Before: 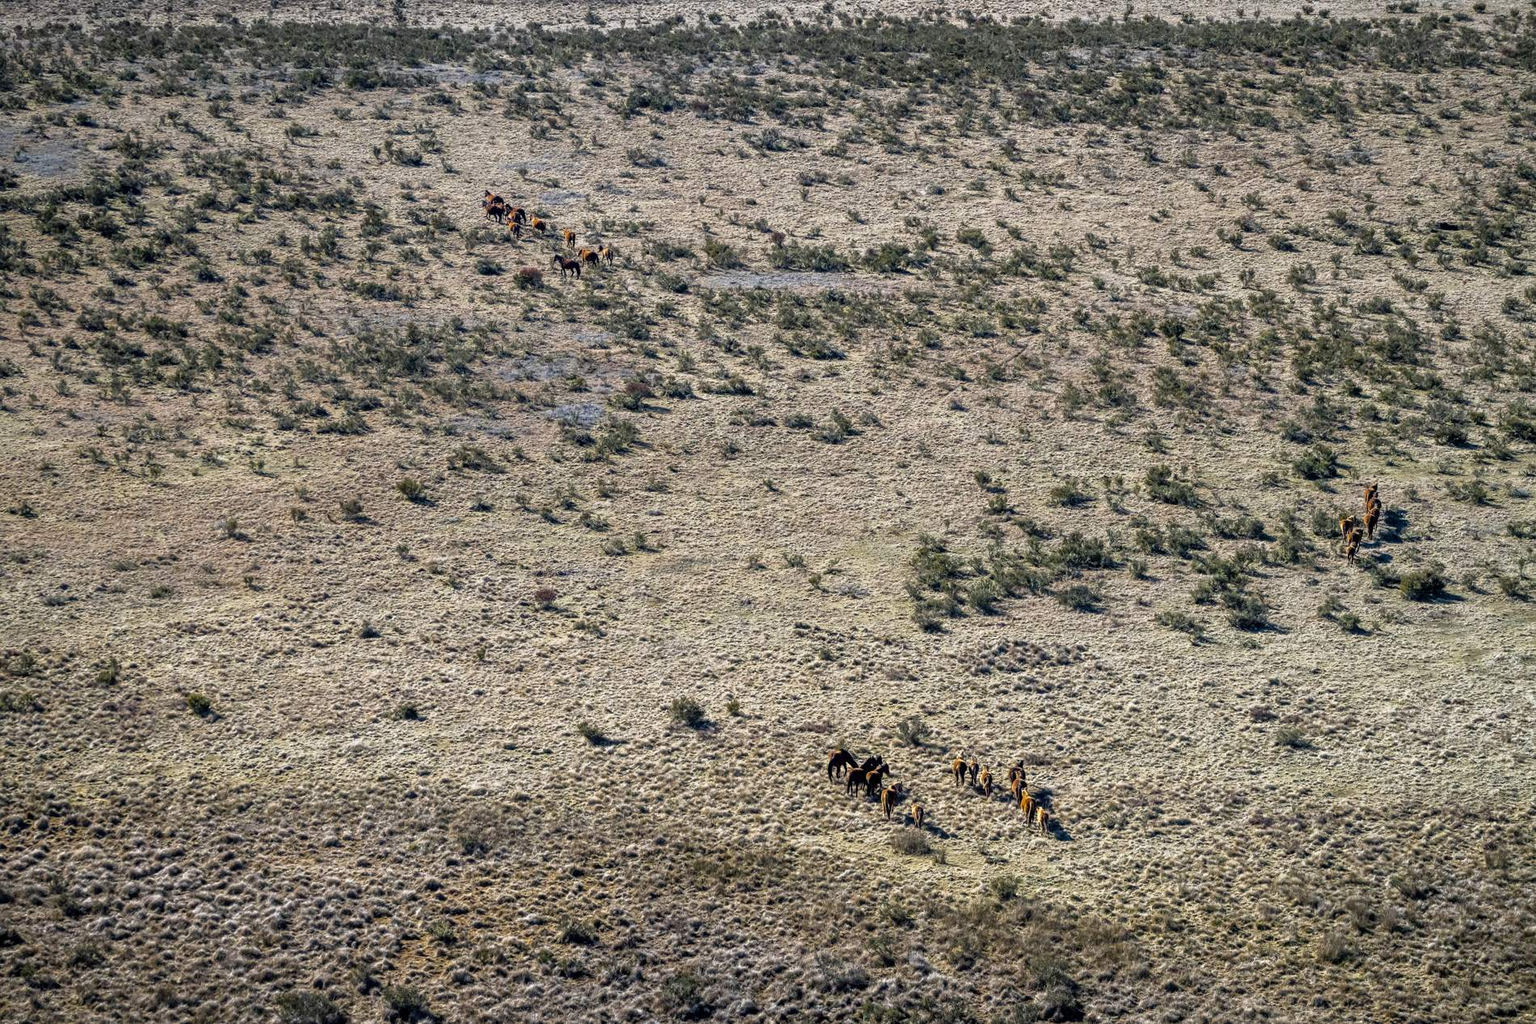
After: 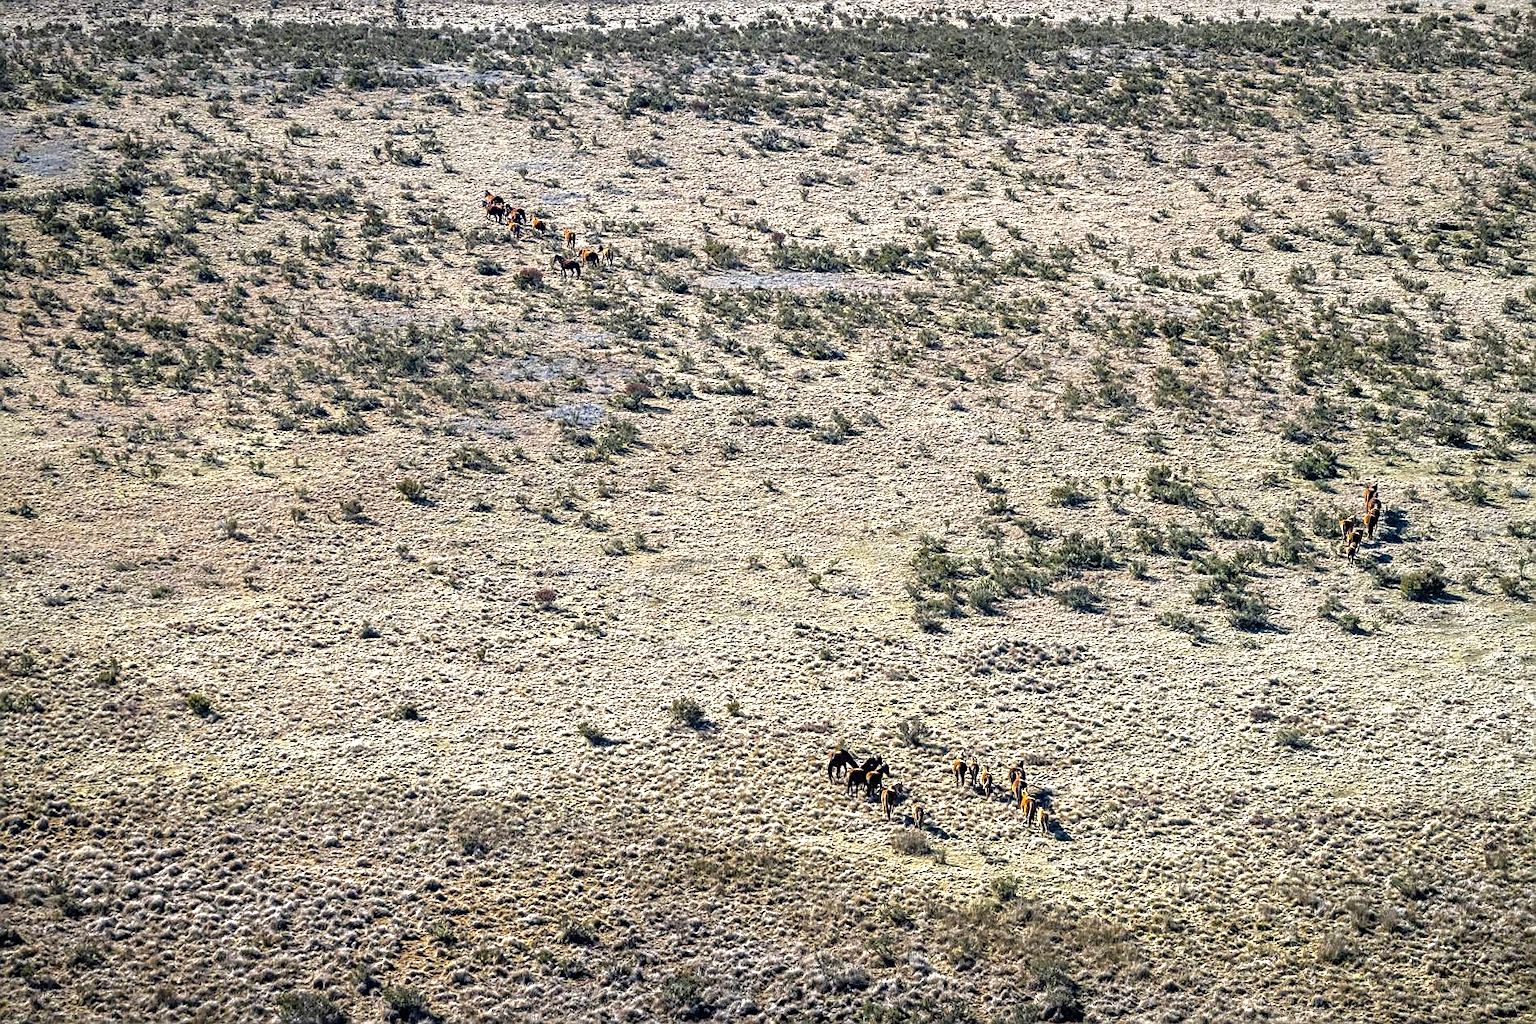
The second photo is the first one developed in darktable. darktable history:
sharpen: on, module defaults
exposure: black level correction 0, exposure 0.704 EV, compensate highlight preservation false
